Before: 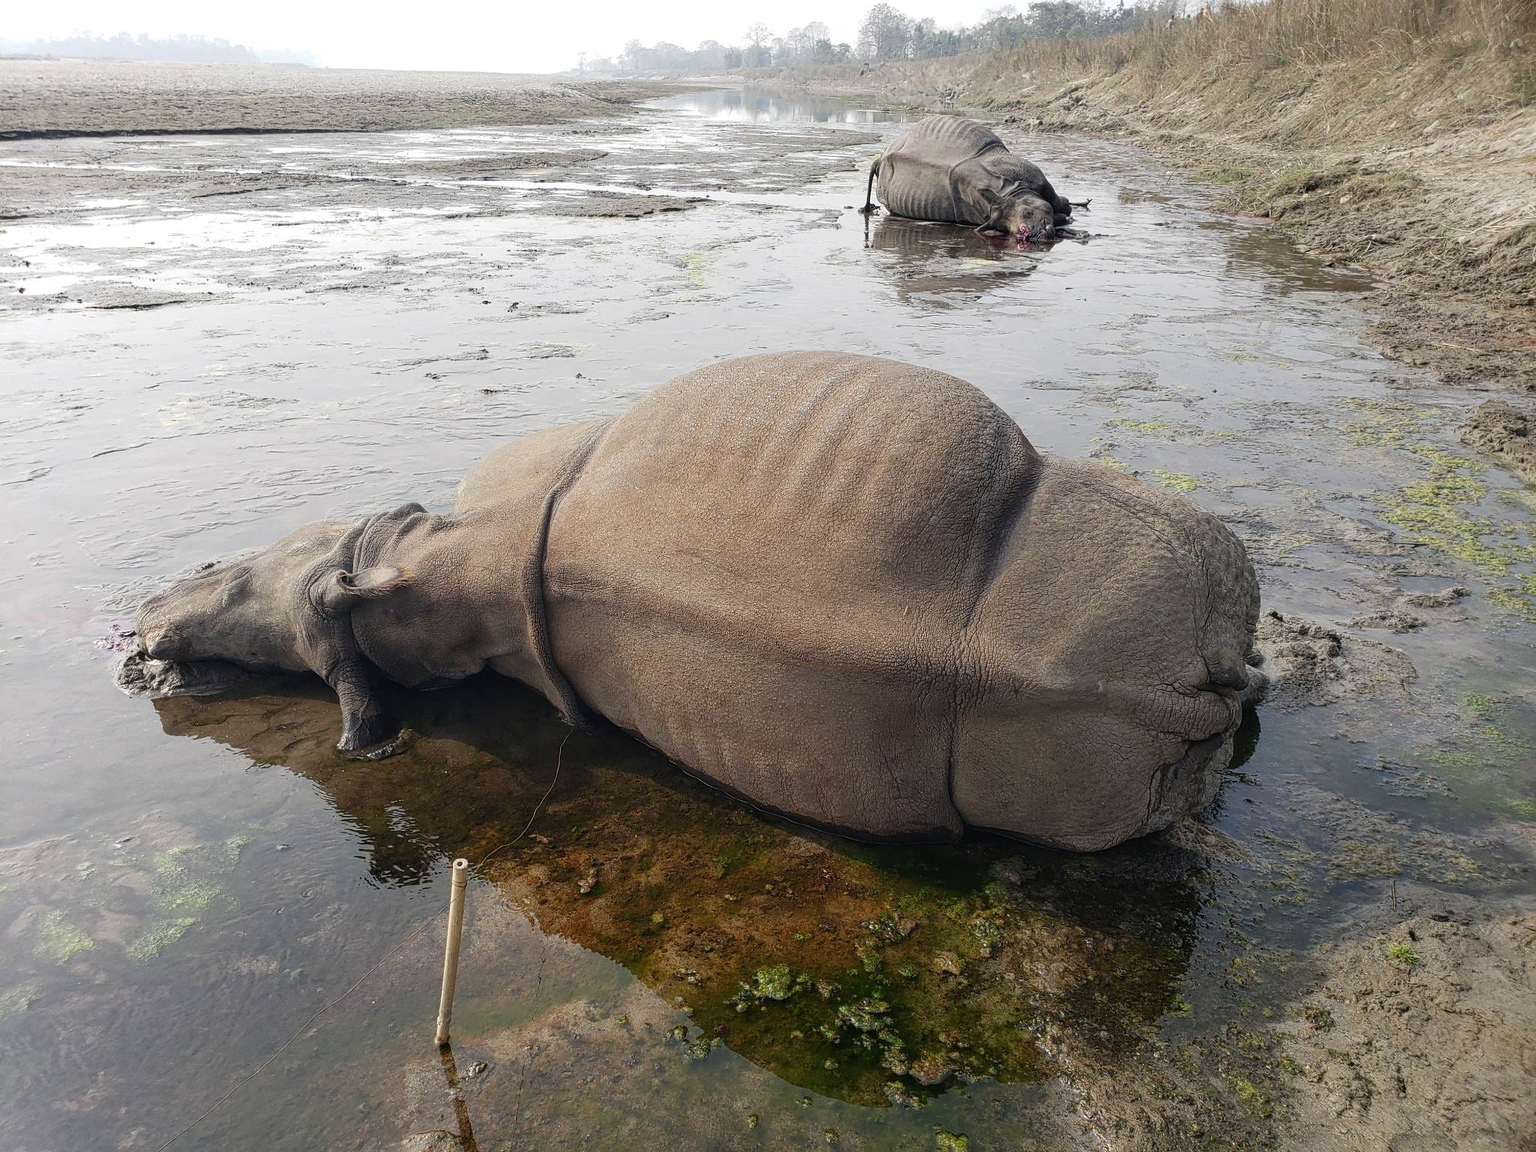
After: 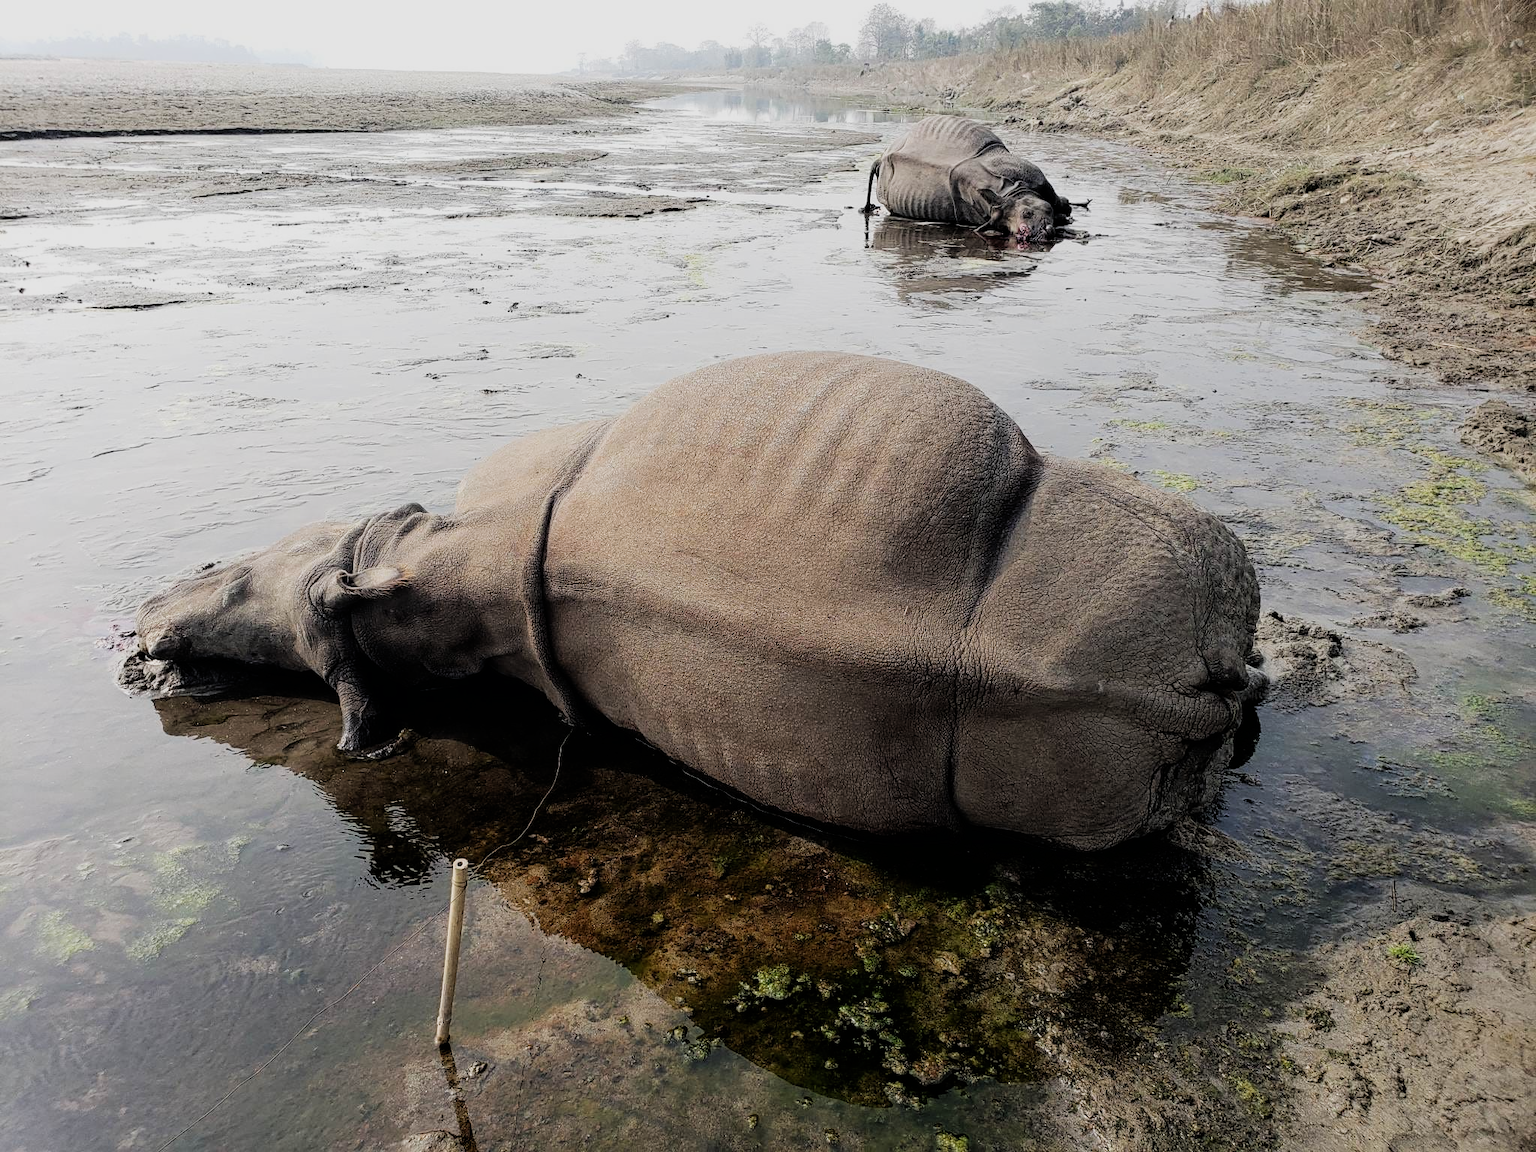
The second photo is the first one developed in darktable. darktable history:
white balance: emerald 1
filmic rgb: black relative exposure -5 EV, hardness 2.88, contrast 1.3, highlights saturation mix -30%
exposure: compensate highlight preservation false
